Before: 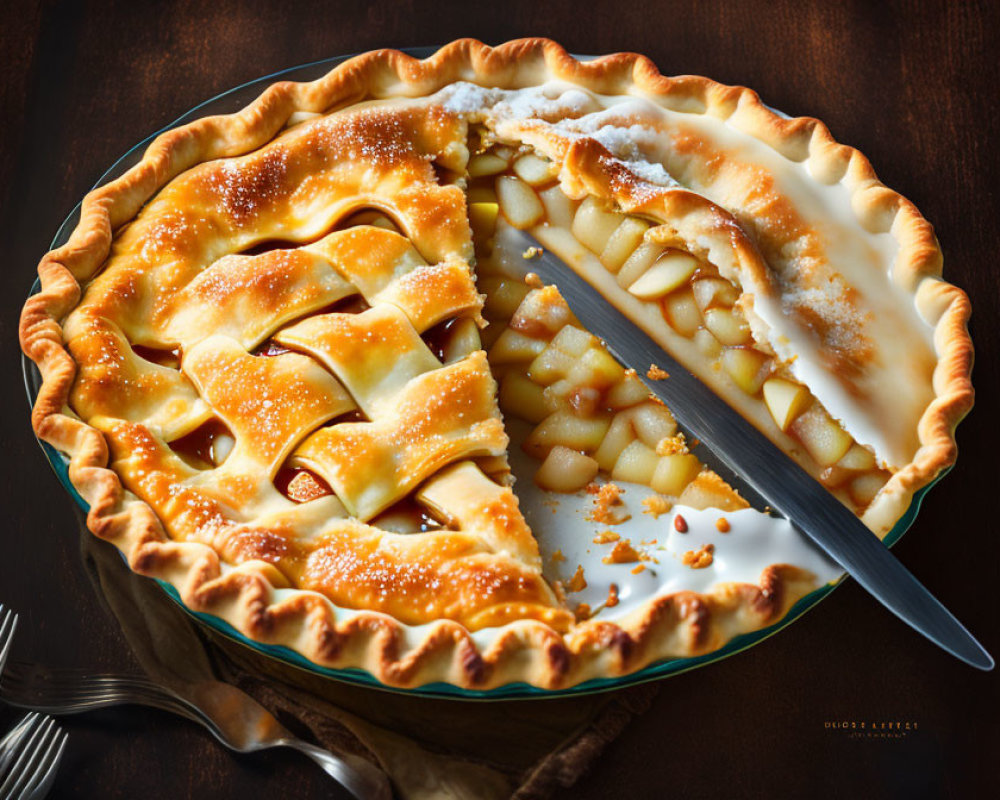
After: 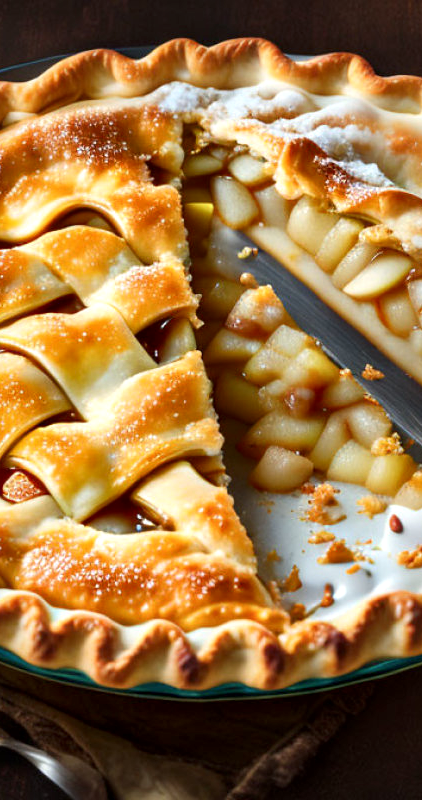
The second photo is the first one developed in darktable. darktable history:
crop: left 28.588%, right 29.178%
local contrast: mode bilateral grid, contrast 26, coarseness 60, detail 151%, midtone range 0.2
